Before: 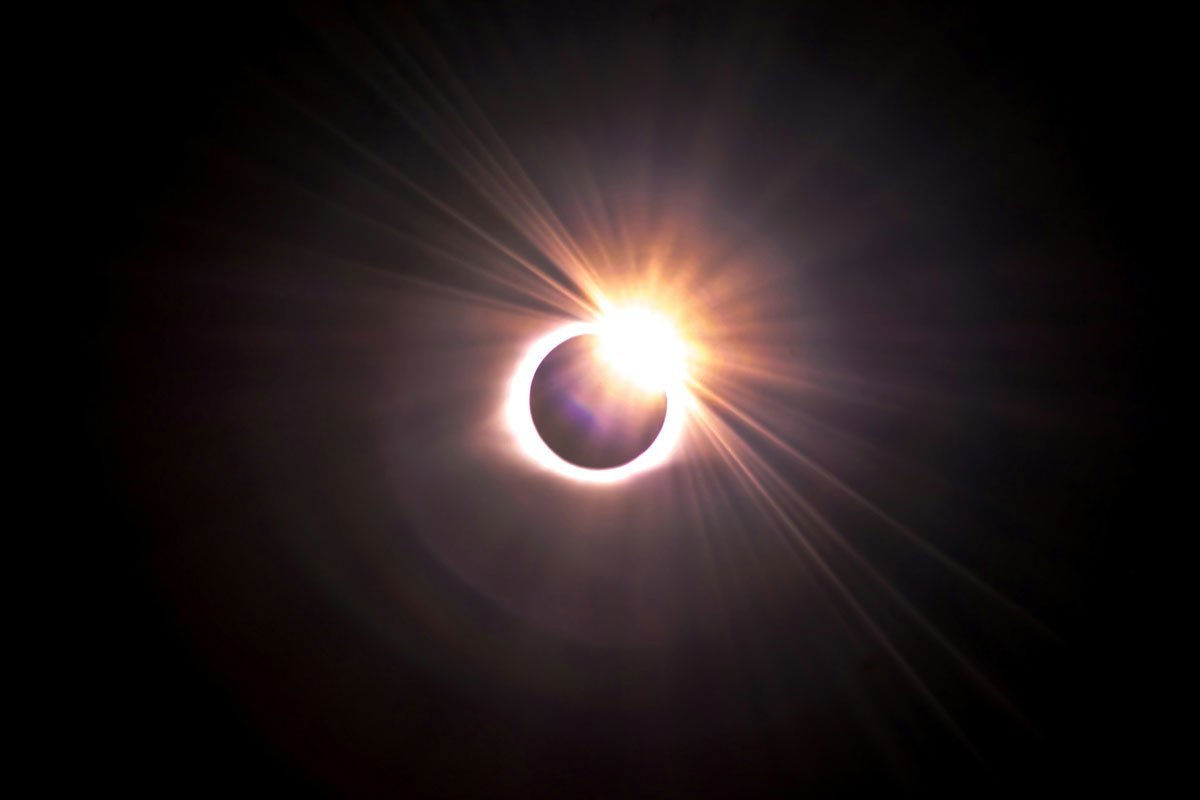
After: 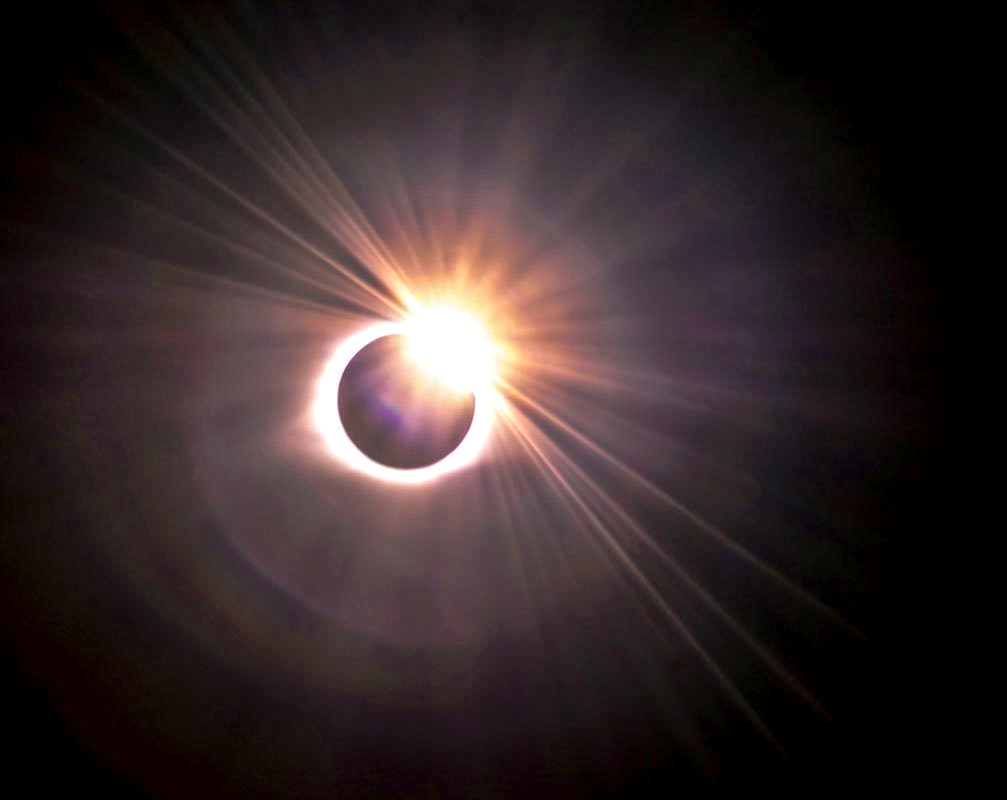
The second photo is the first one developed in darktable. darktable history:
local contrast: on, module defaults
shadows and highlights: shadows 47.78, highlights -40.96, soften with gaussian
crop: left 16.051%
